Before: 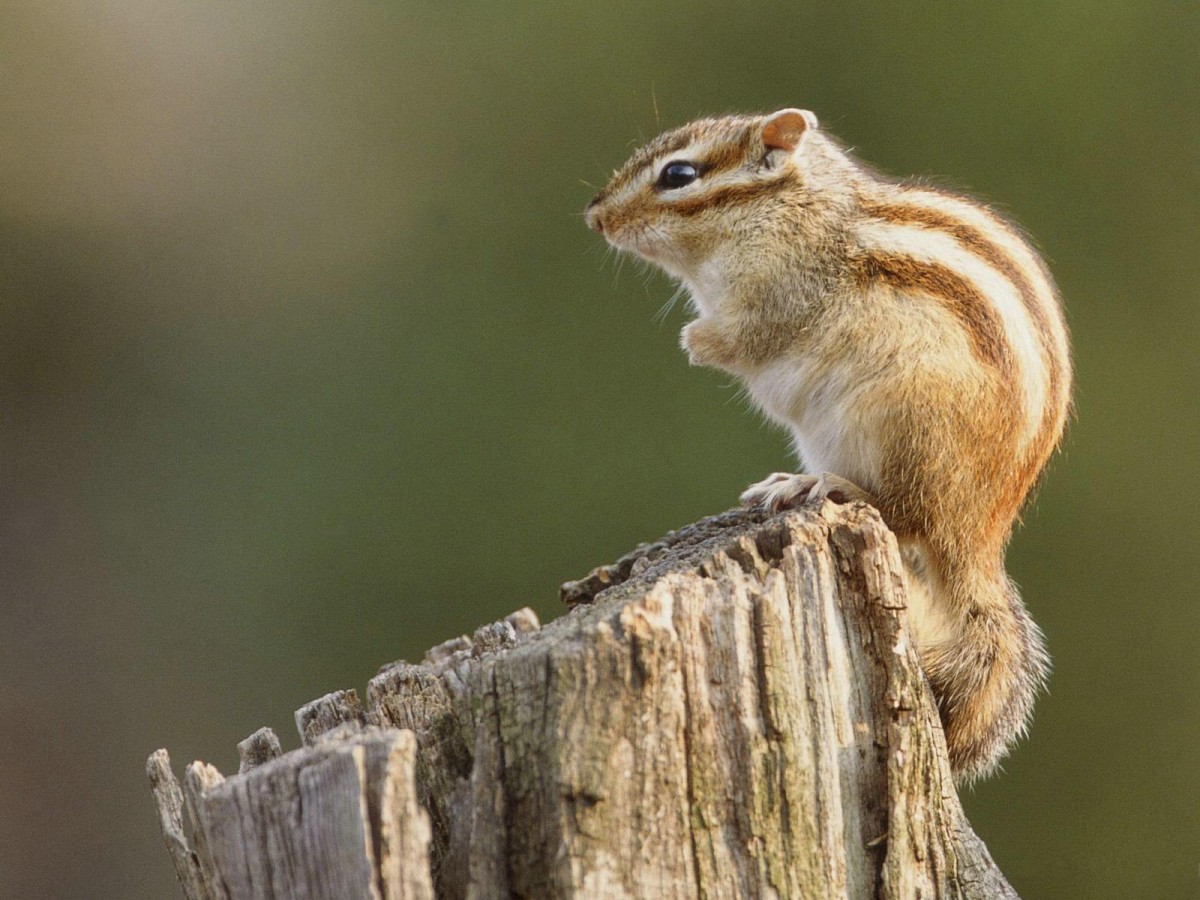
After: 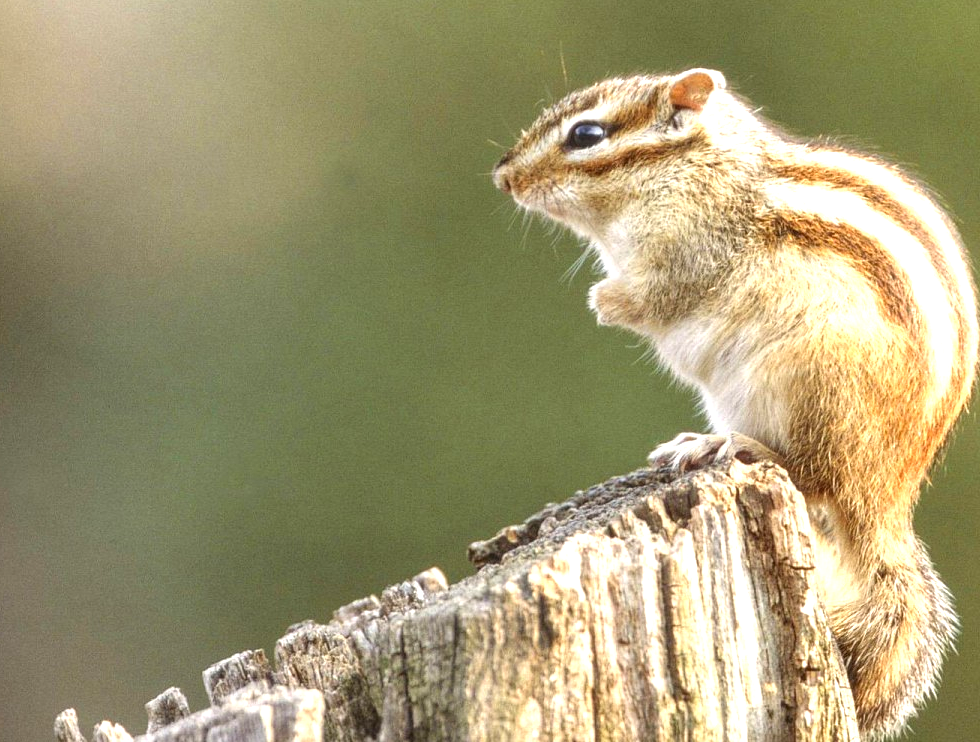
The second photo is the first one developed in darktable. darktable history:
exposure: exposure 1.001 EV, compensate exposure bias true, compensate highlight preservation false
local contrast: on, module defaults
crop and rotate: left 7.688%, top 4.447%, right 10.595%, bottom 13.078%
